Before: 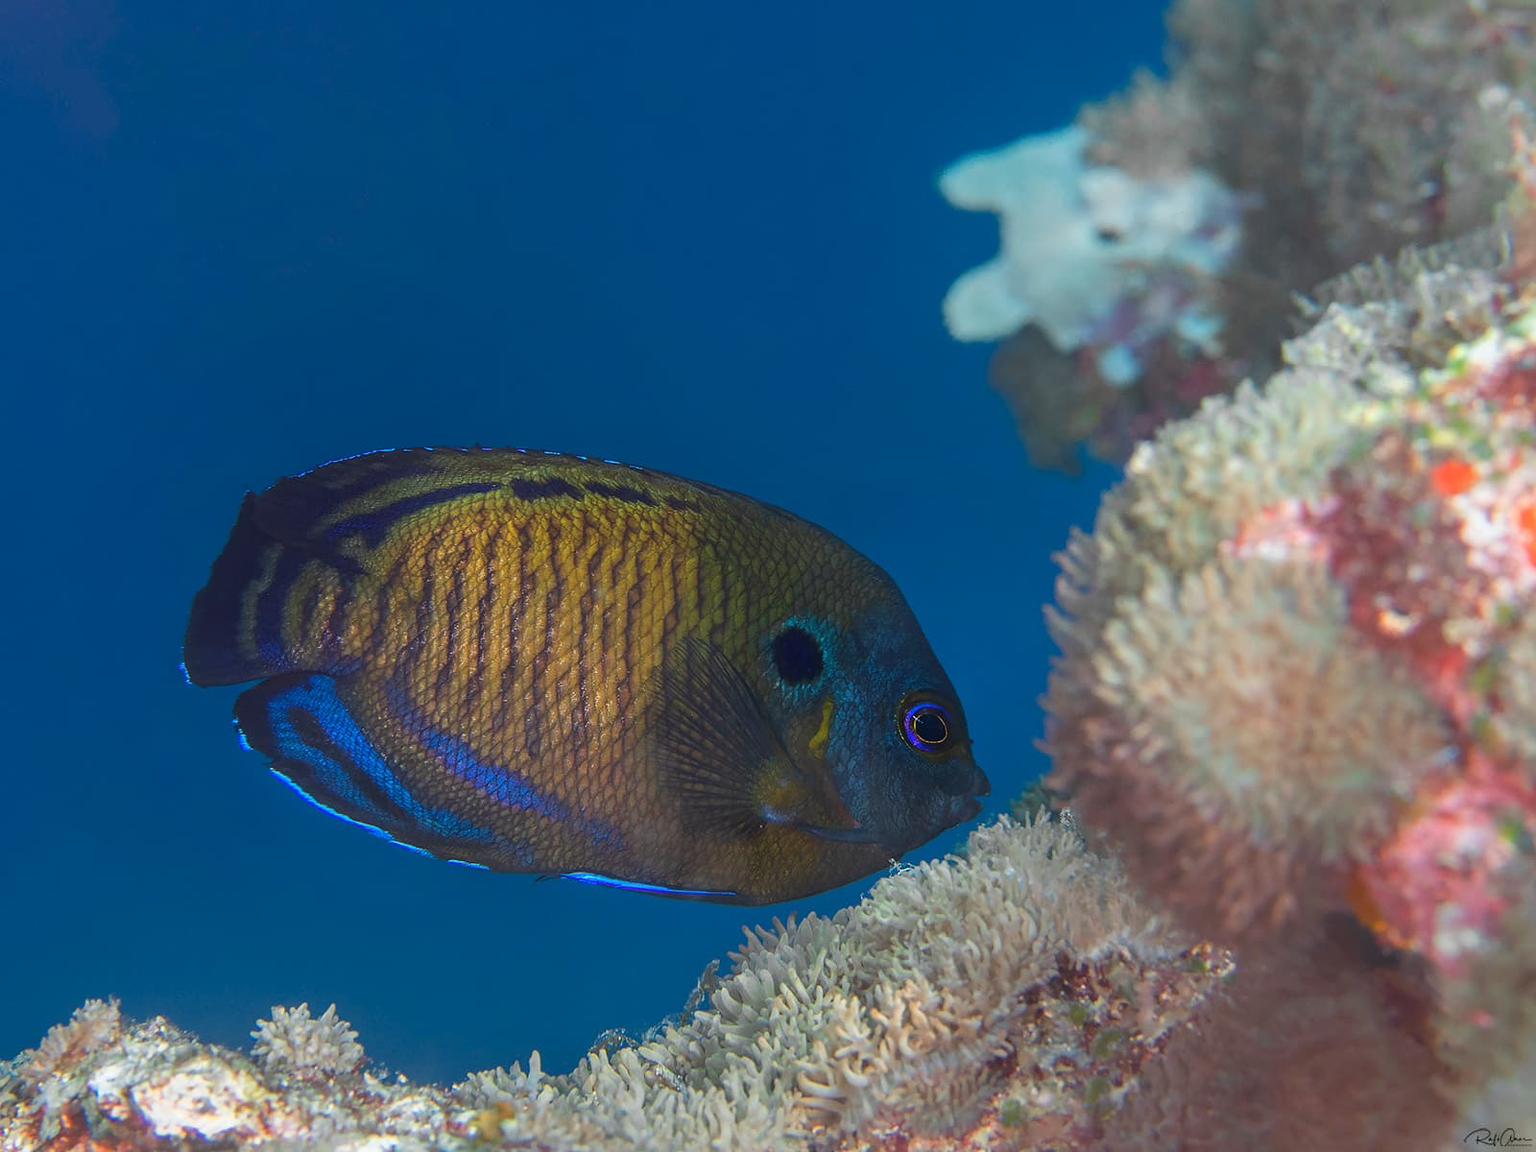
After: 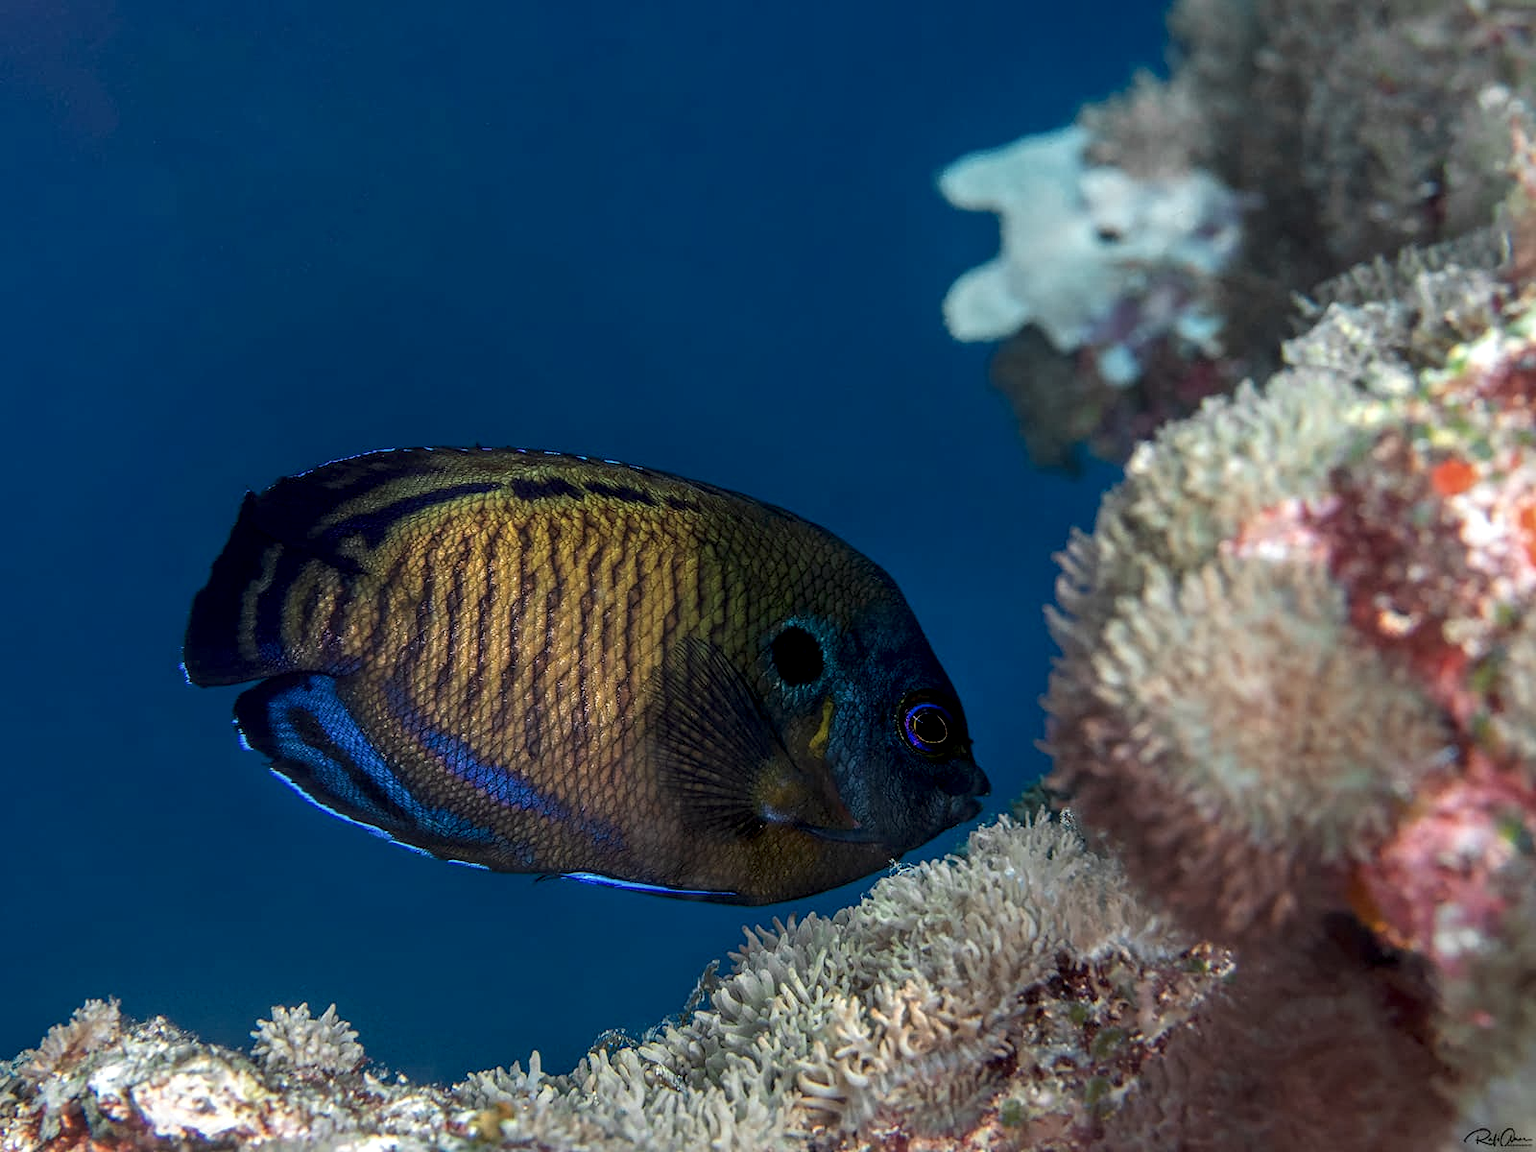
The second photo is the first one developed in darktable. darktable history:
exposure: exposure -0.597 EV, compensate highlight preservation false
local contrast: highlights 19%, detail 188%
